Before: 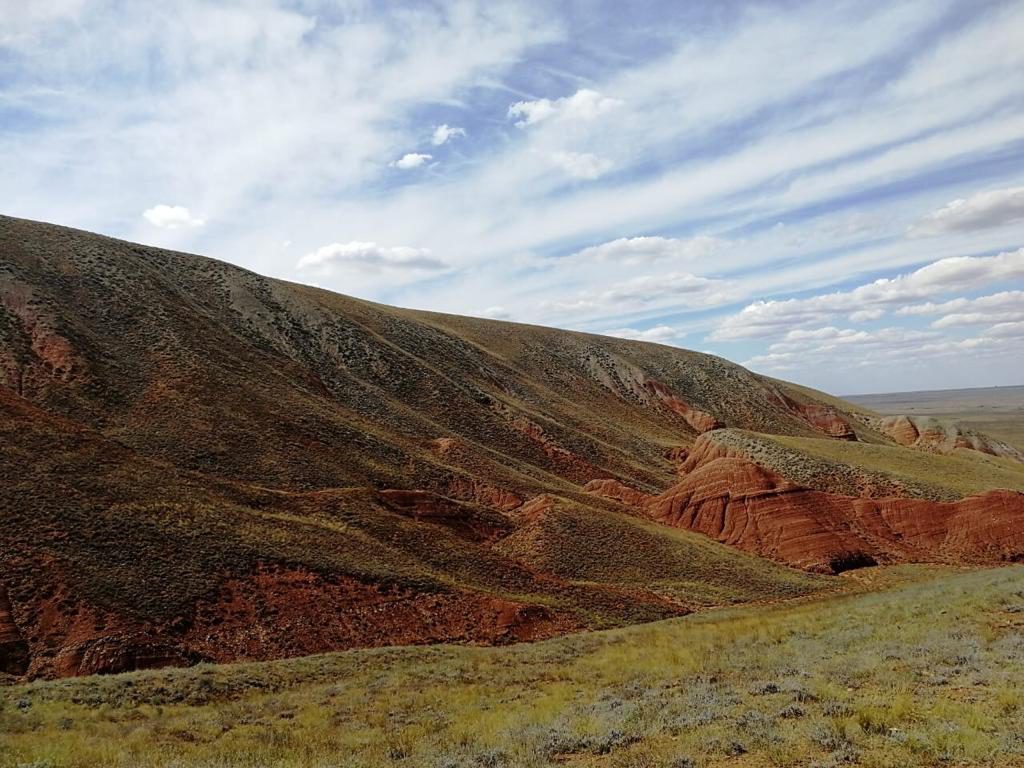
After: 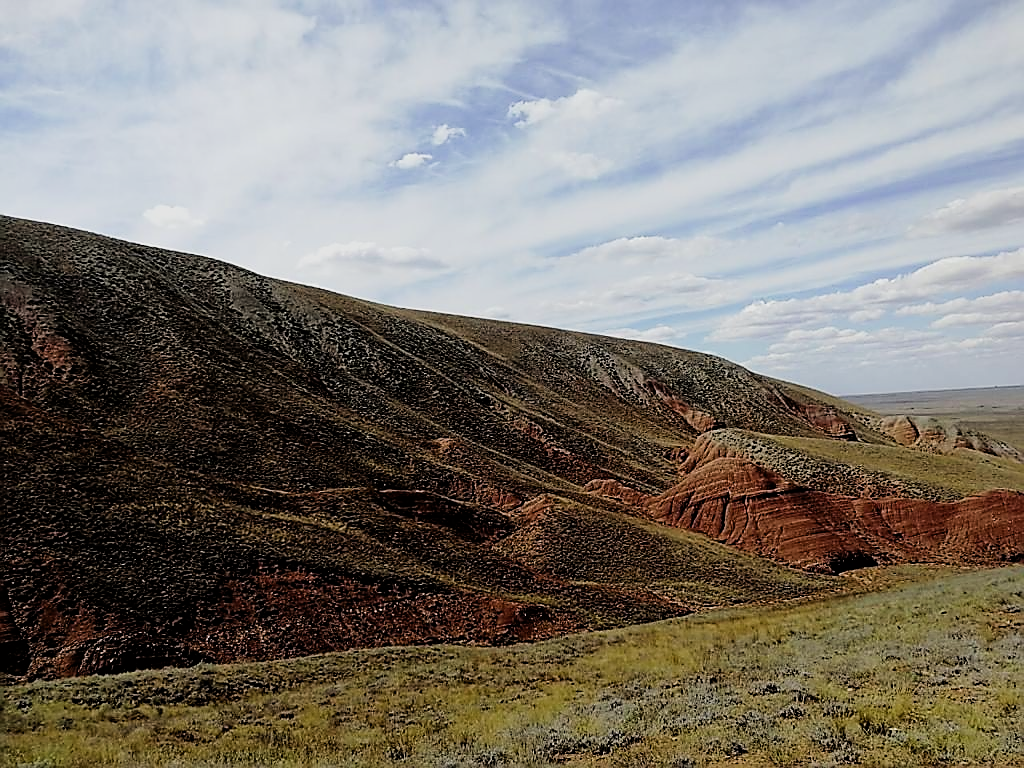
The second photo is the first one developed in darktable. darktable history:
sharpen: radius 1.409, amount 1.237, threshold 0.832
filmic rgb: black relative exposure -5.06 EV, white relative exposure 3.95 EV, hardness 2.9, contrast 1.3, highlights saturation mix -30.79%
